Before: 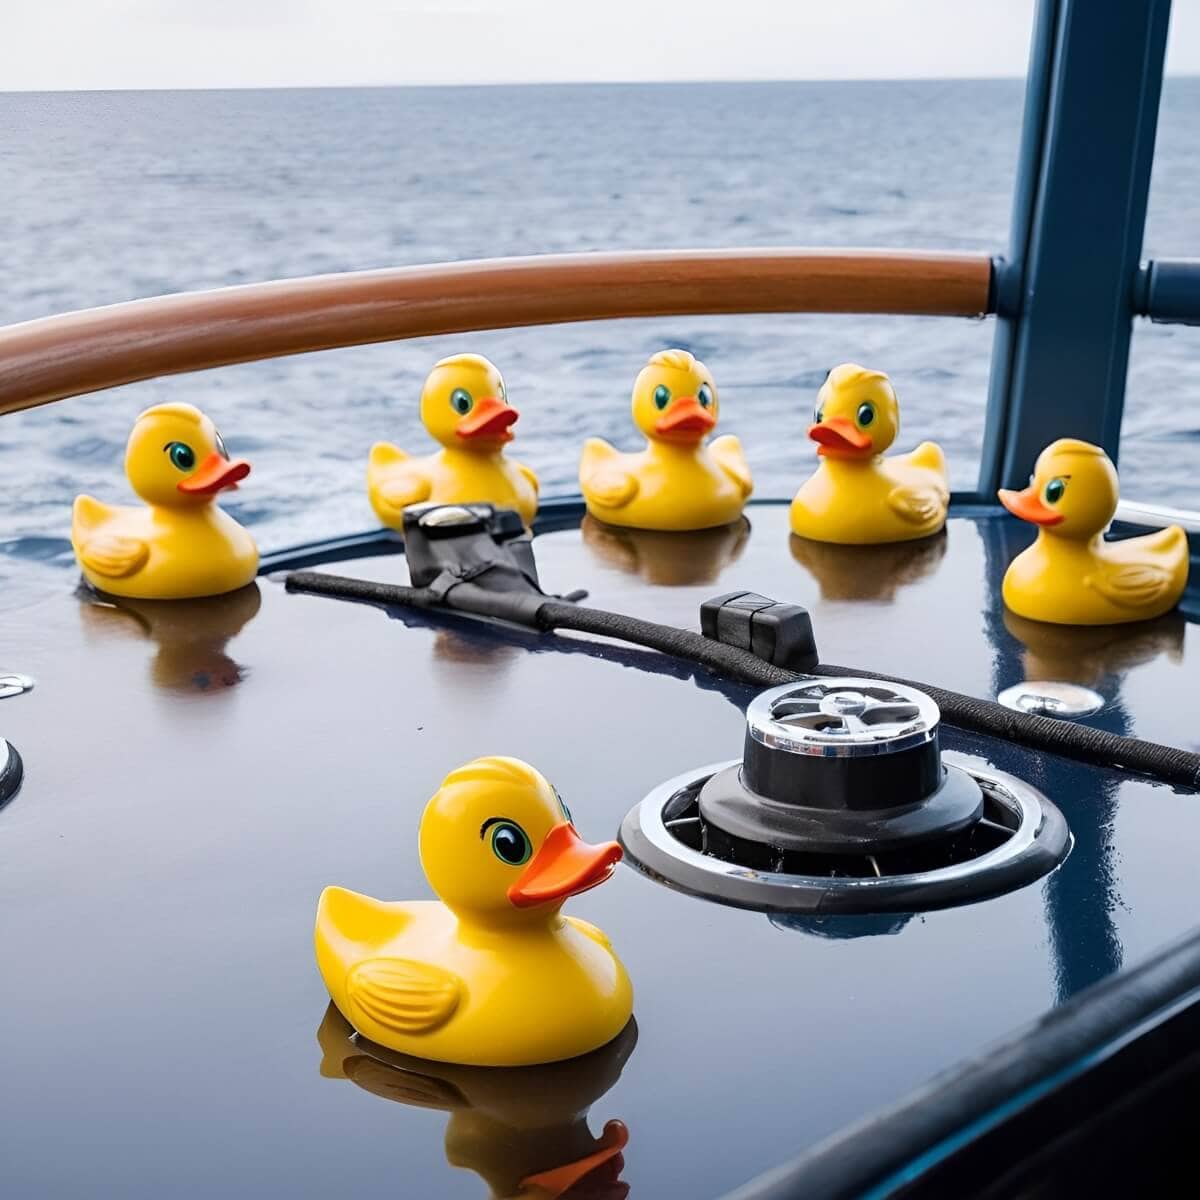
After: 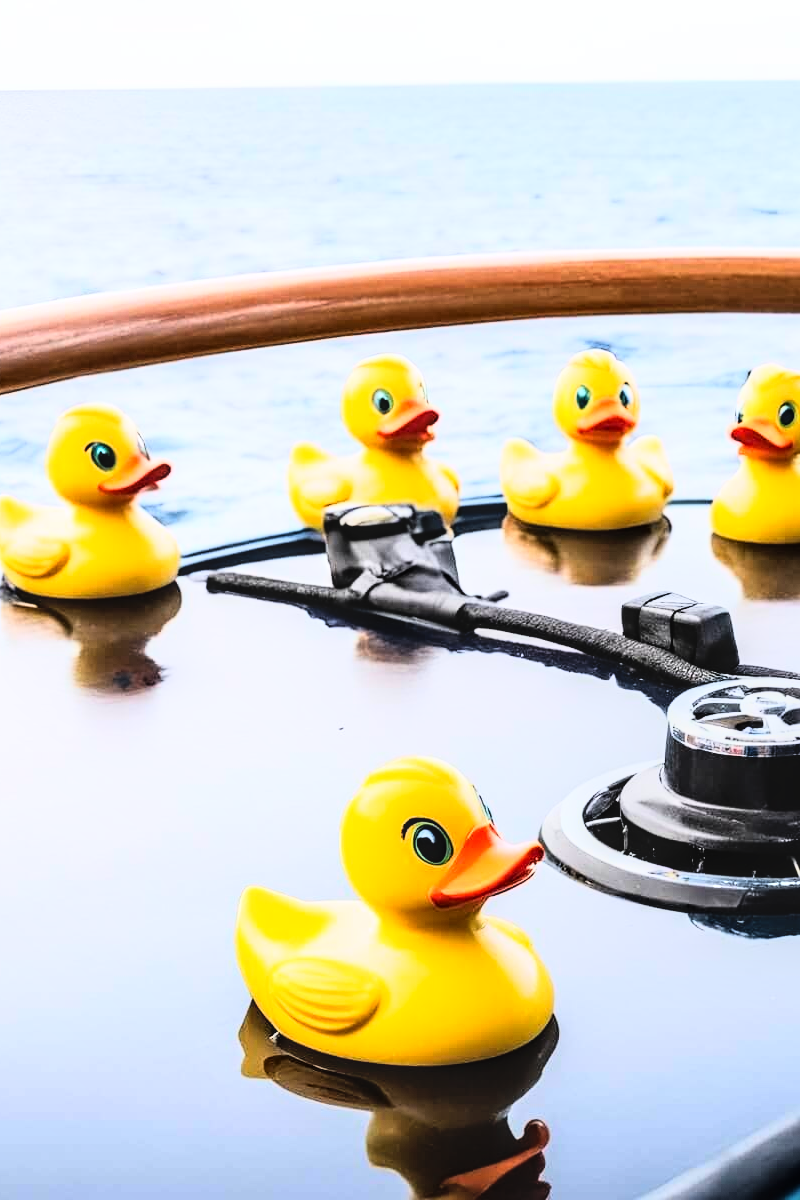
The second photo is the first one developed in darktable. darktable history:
crop and rotate: left 6.617%, right 26.717%
local contrast: on, module defaults
rgb curve: curves: ch0 [(0, 0) (0.21, 0.15) (0.24, 0.21) (0.5, 0.75) (0.75, 0.96) (0.89, 0.99) (1, 1)]; ch1 [(0, 0.02) (0.21, 0.13) (0.25, 0.2) (0.5, 0.67) (0.75, 0.9) (0.89, 0.97) (1, 1)]; ch2 [(0, 0.02) (0.21, 0.13) (0.25, 0.2) (0.5, 0.67) (0.75, 0.9) (0.89, 0.97) (1, 1)], compensate middle gray true
